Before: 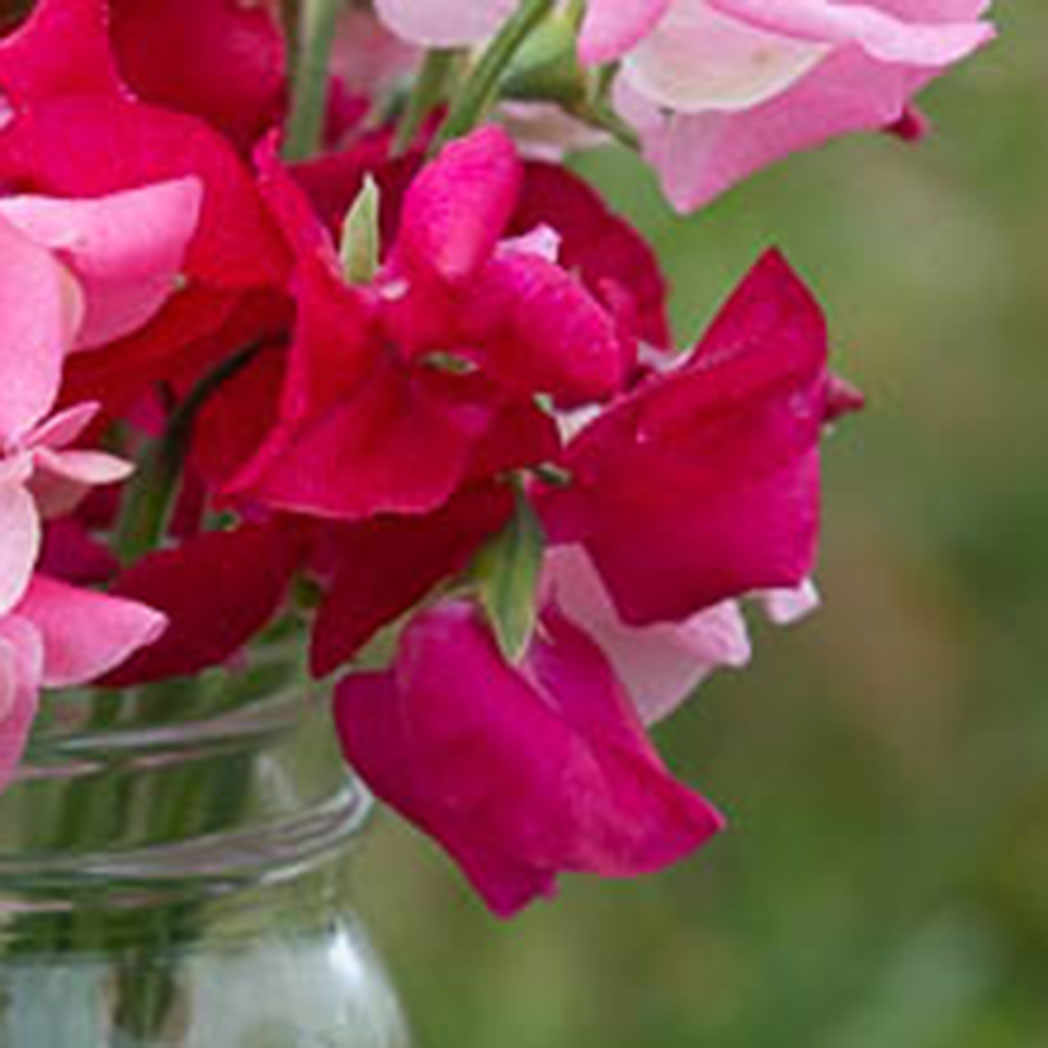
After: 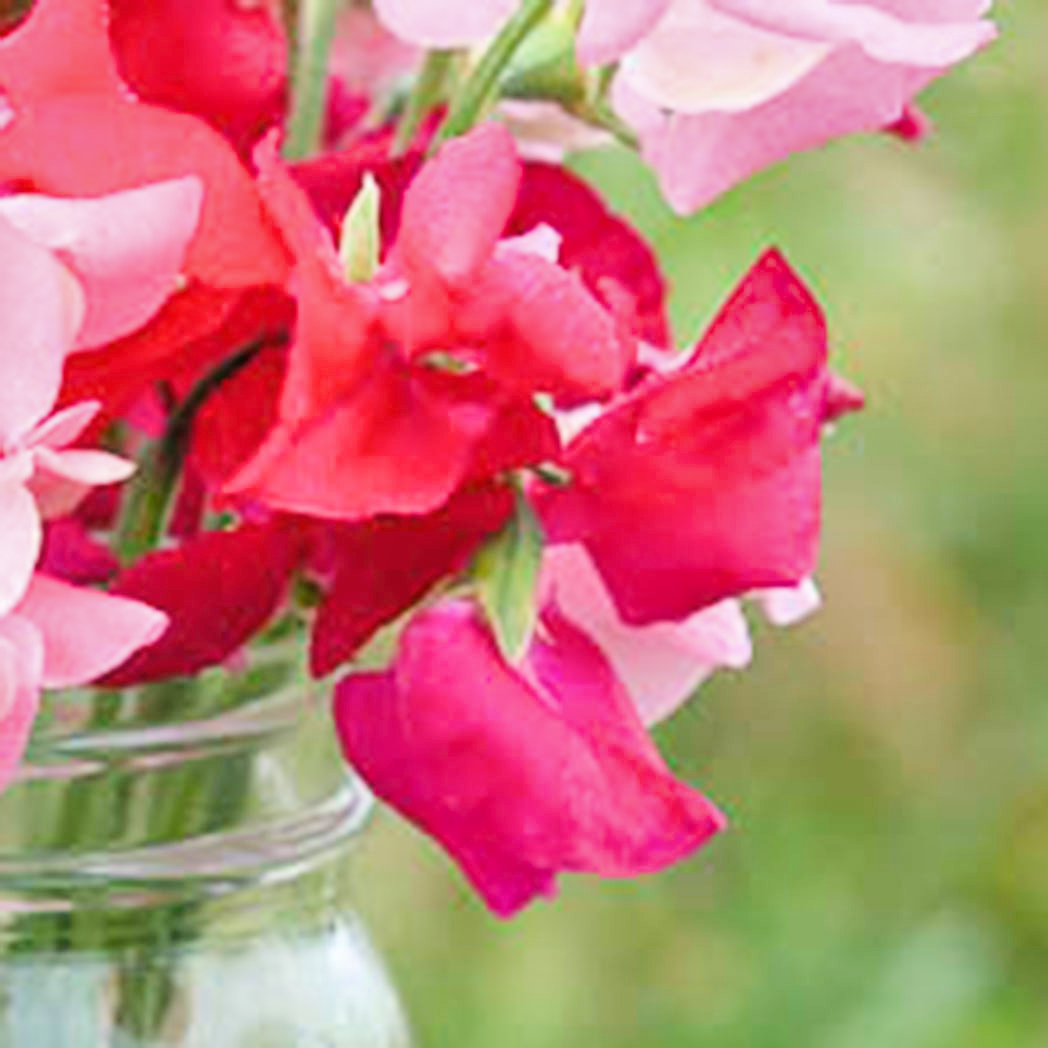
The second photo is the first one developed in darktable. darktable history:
filmic rgb: black relative exposure -7.65 EV, white relative exposure 4.56 EV, hardness 3.61
shadows and highlights: highlights color adjustment 31.43%
exposure: black level correction 0, exposure 1.696 EV, compensate exposure bias true, compensate highlight preservation false
tone equalizer: -8 EV -0.392 EV, -7 EV -0.361 EV, -6 EV -0.351 EV, -5 EV -0.216 EV, -3 EV 0.194 EV, -2 EV 0.318 EV, -1 EV 0.409 EV, +0 EV 0.444 EV, edges refinement/feathering 500, mask exposure compensation -1.57 EV, preserve details no
